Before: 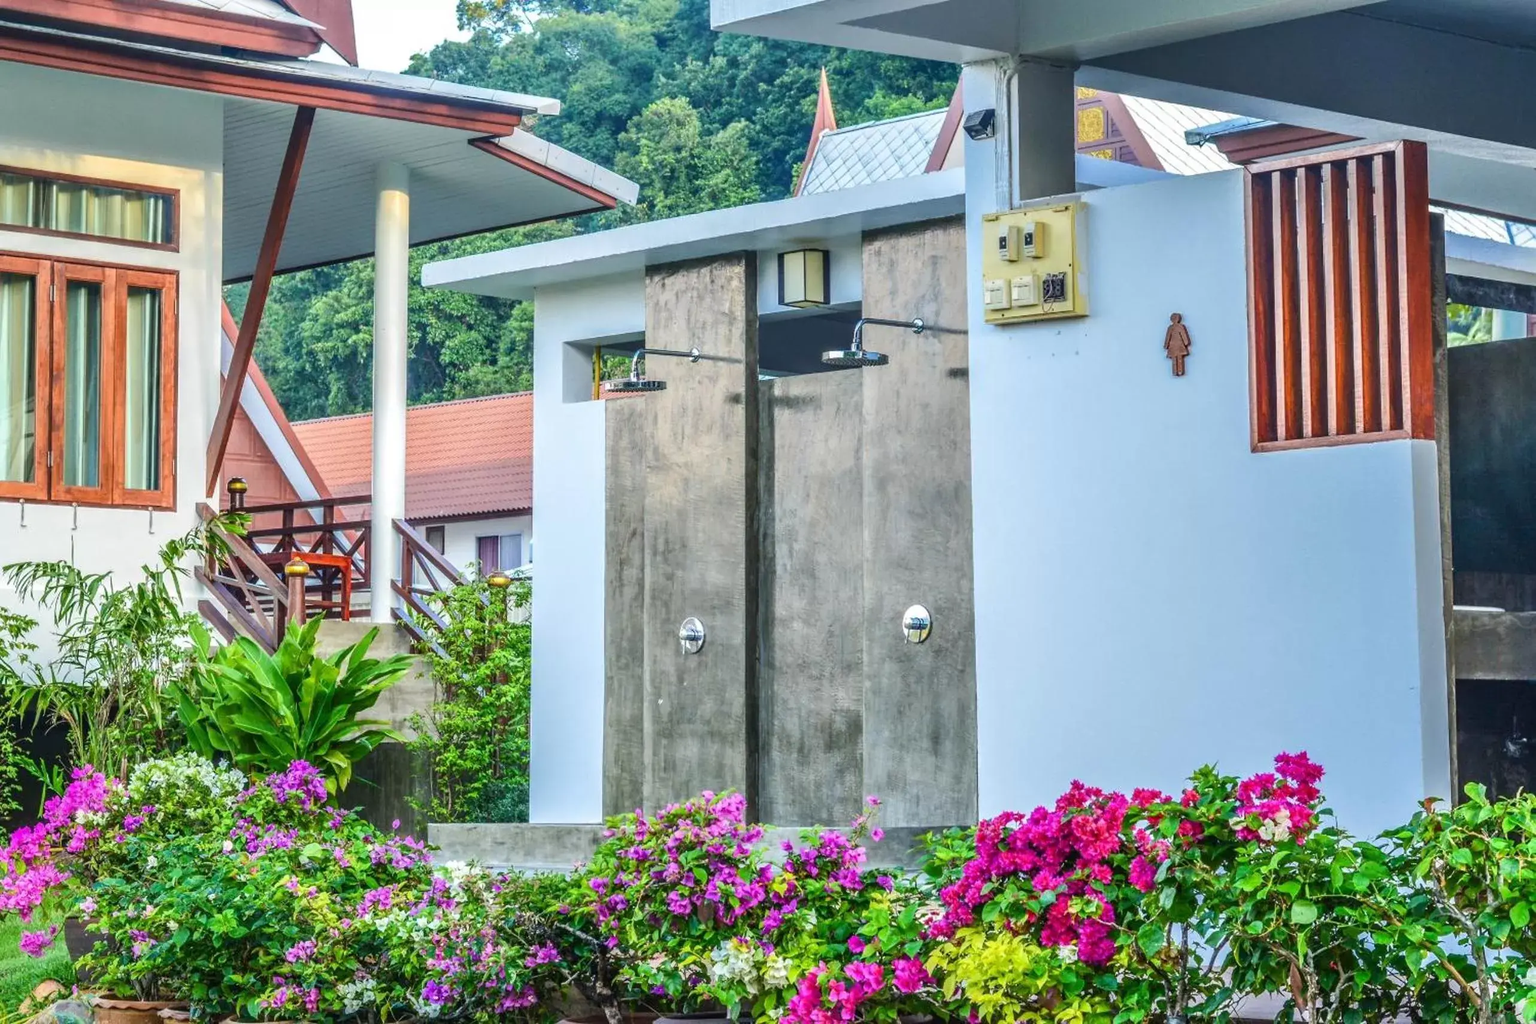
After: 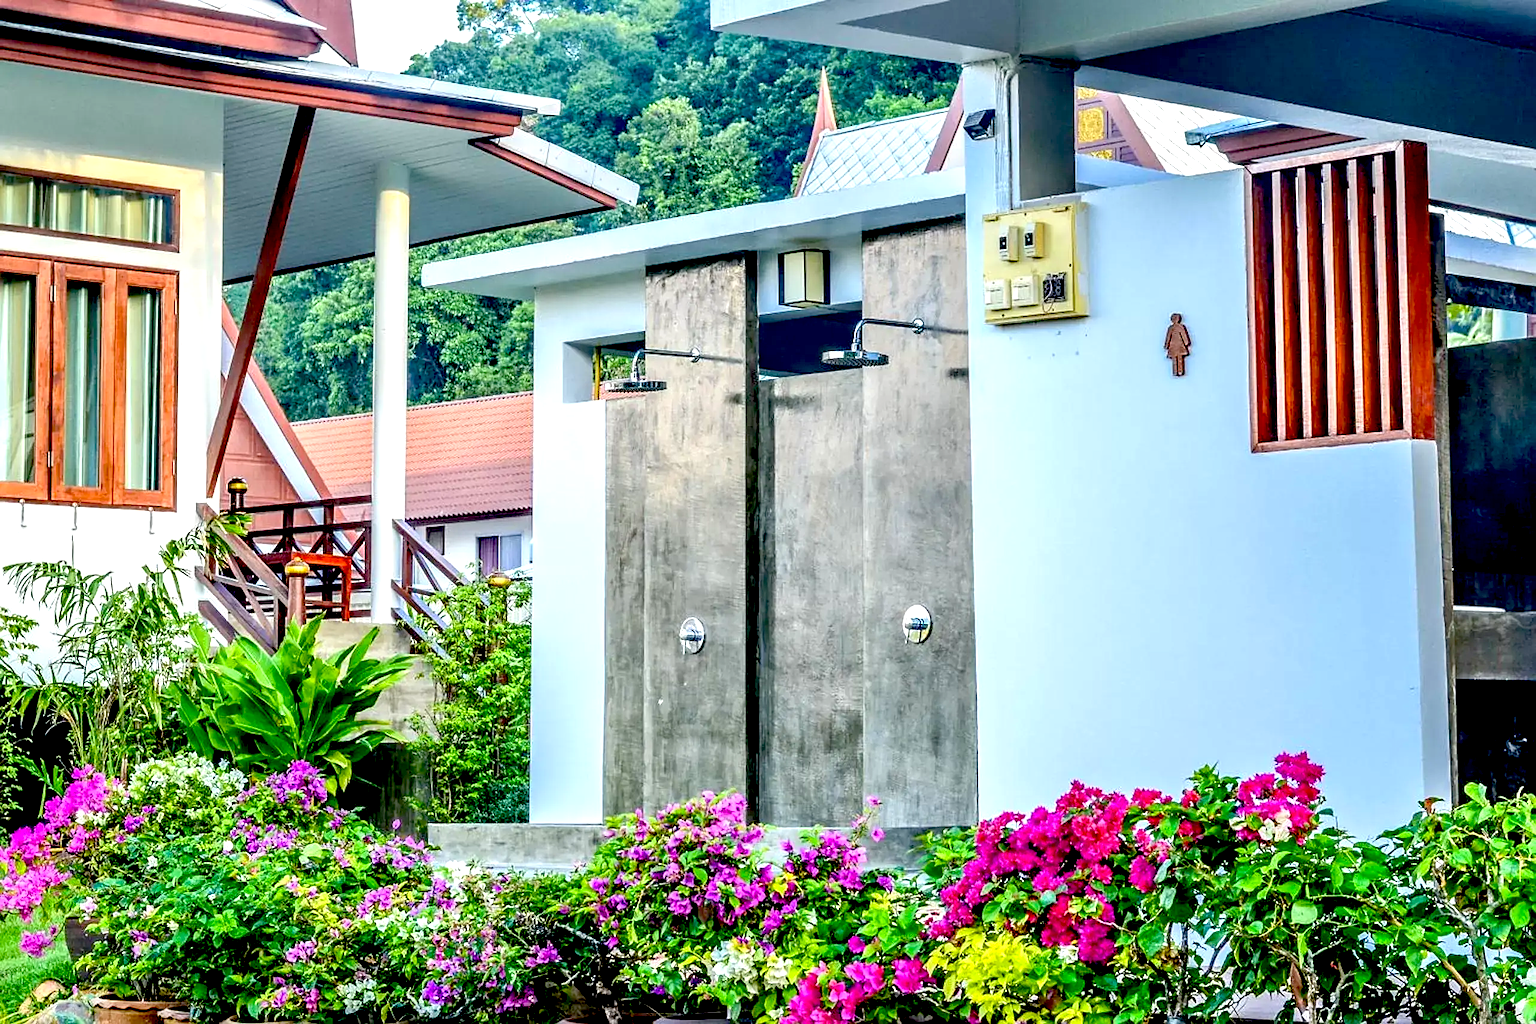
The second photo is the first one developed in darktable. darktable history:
sharpen: on, module defaults
exposure: black level correction 0.039, exposure 0.499 EV, compensate highlight preservation false
